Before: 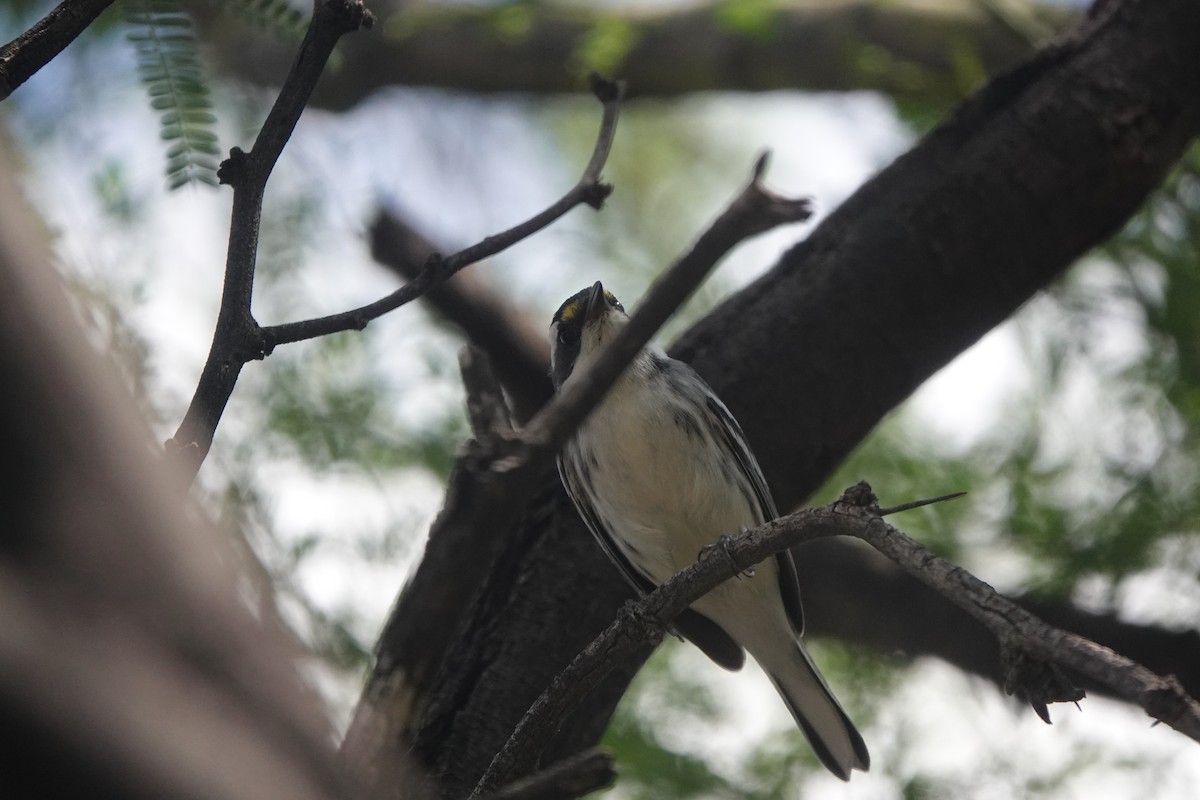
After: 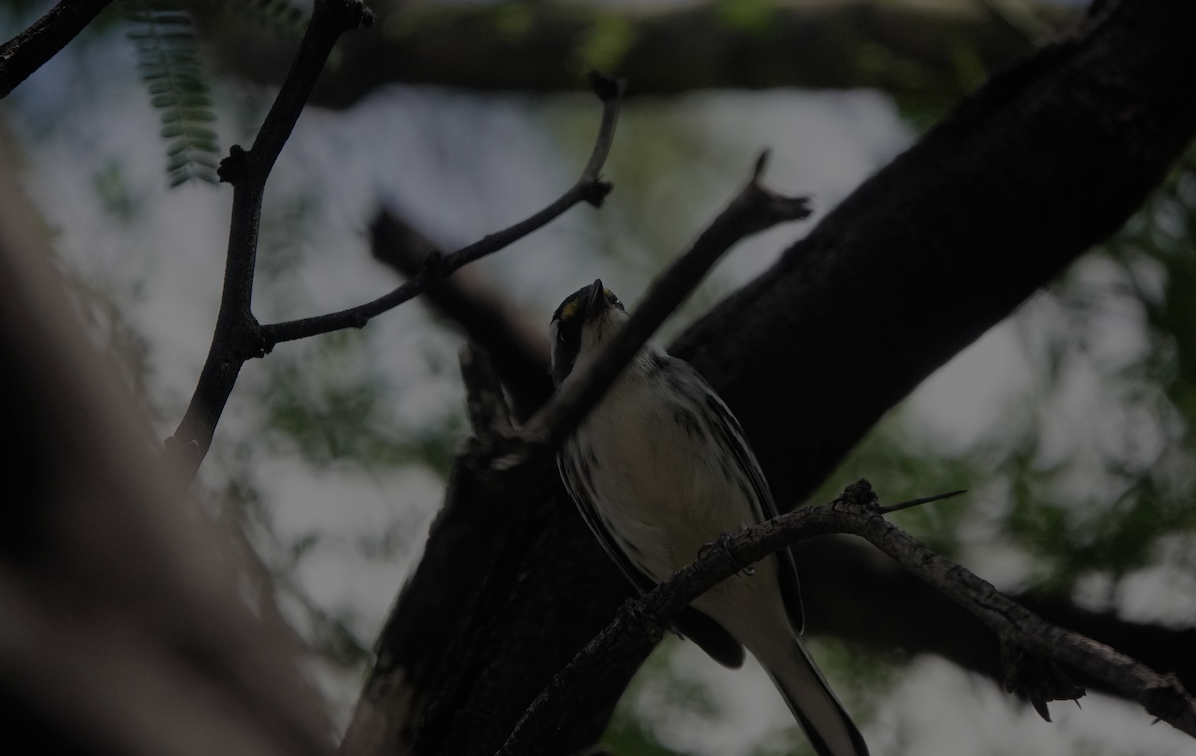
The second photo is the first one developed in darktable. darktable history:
exposure: exposure -2.092 EV, compensate highlight preservation false
filmic rgb: black relative exposure -13.09 EV, white relative exposure 4.06 EV, threshold 2.97 EV, target white luminance 85.043%, hardness 6.29, latitude 41.23%, contrast 0.859, shadows ↔ highlights balance 7.86%, enable highlight reconstruction true
crop: top 0.368%, right 0.26%, bottom 5.092%
